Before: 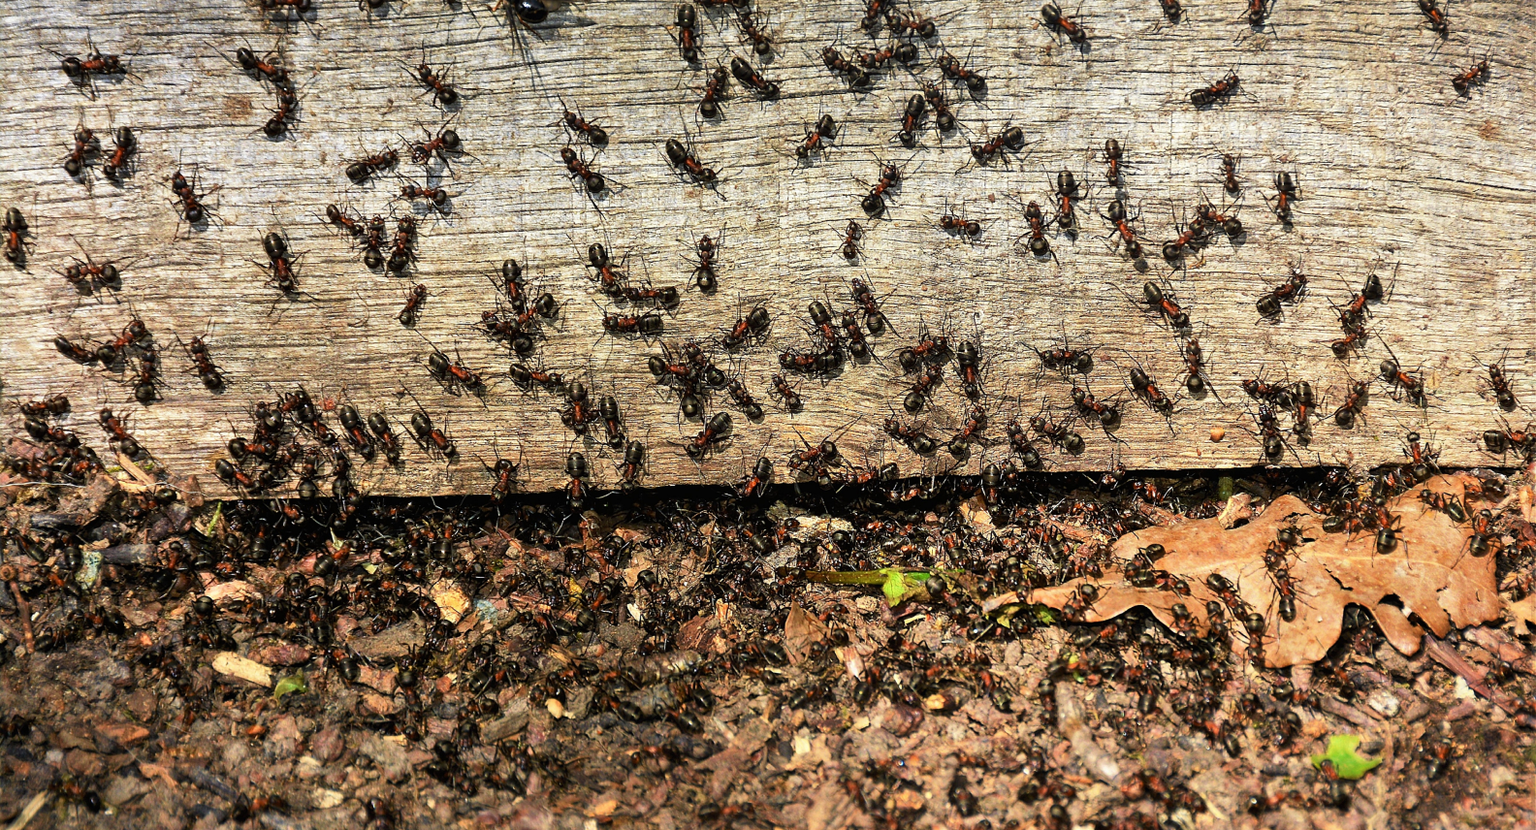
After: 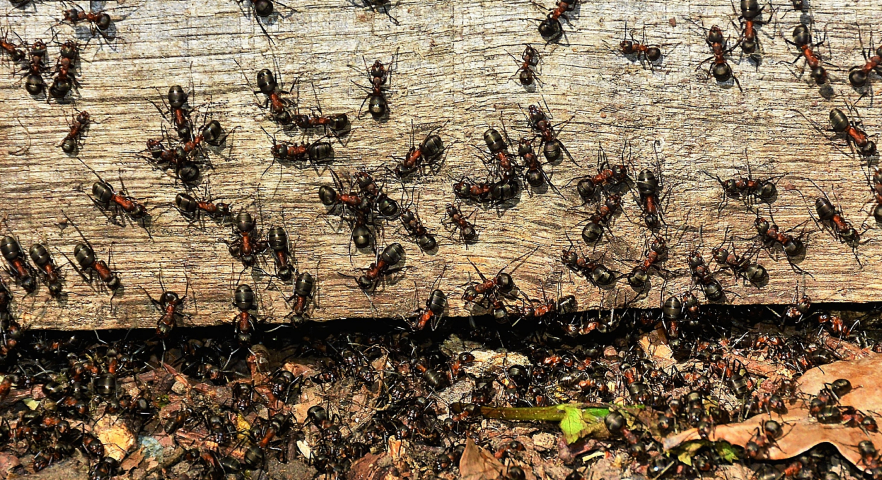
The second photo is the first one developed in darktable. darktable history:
crop and rotate: left 22.153%, top 21.481%, right 22.157%, bottom 22.361%
tone equalizer: smoothing diameter 2.17%, edges refinement/feathering 18.93, mask exposure compensation -1.57 EV, filter diffusion 5
